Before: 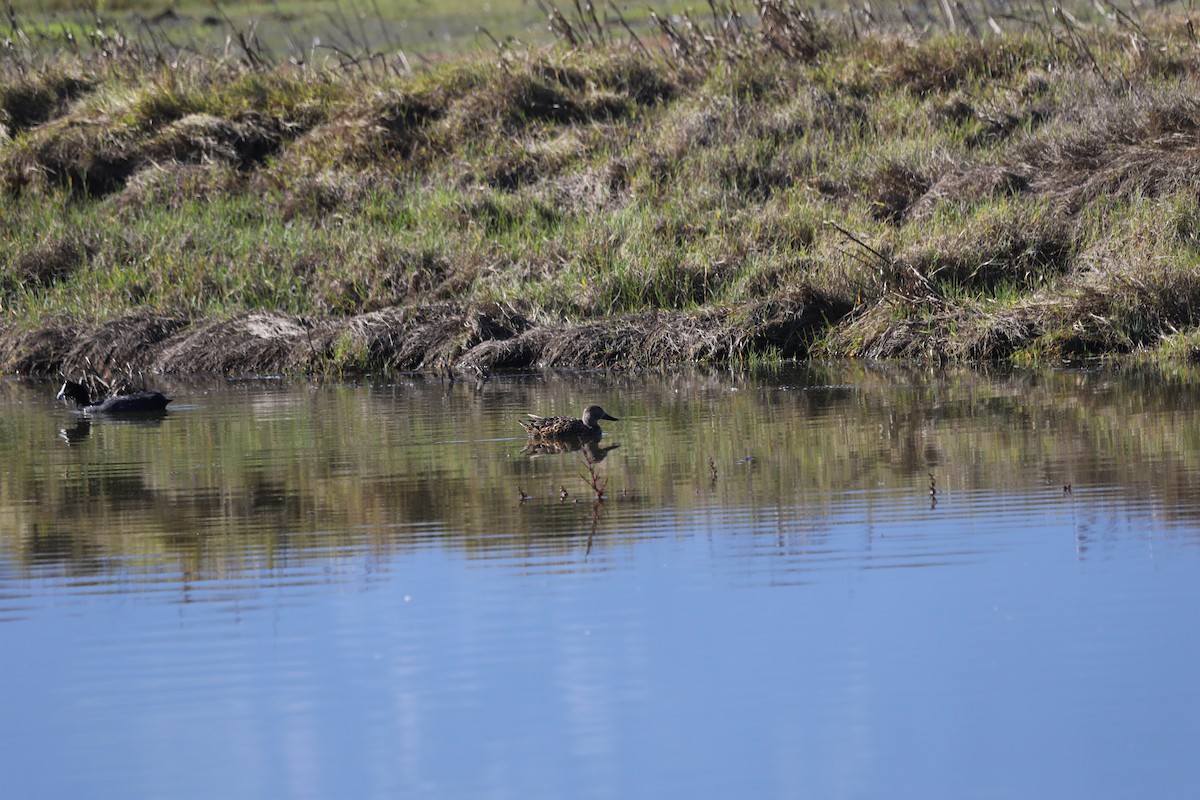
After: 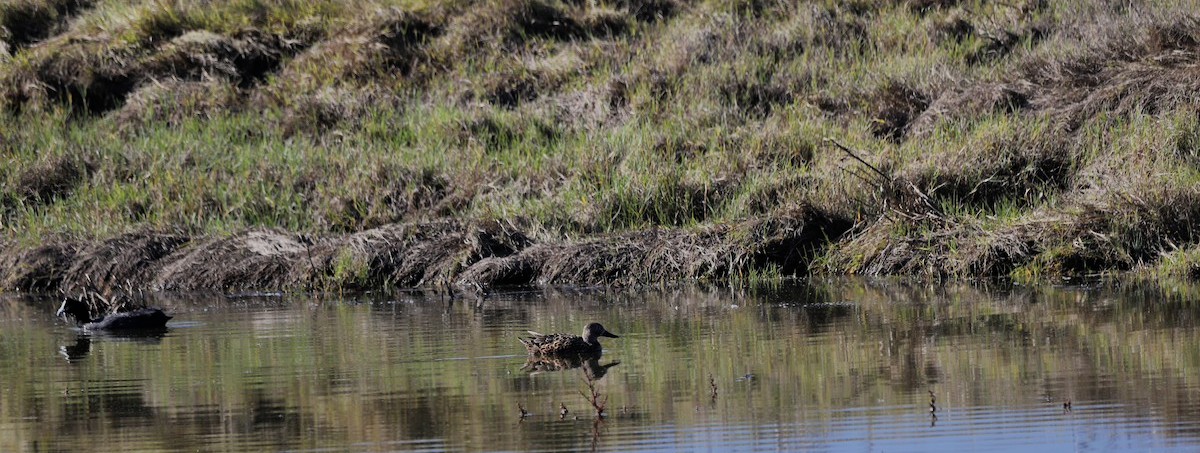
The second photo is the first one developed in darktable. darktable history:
crop and rotate: top 10.425%, bottom 32.927%
filmic rgb: black relative exposure -7.65 EV, white relative exposure 4.56 EV, hardness 3.61, iterations of high-quality reconstruction 0
